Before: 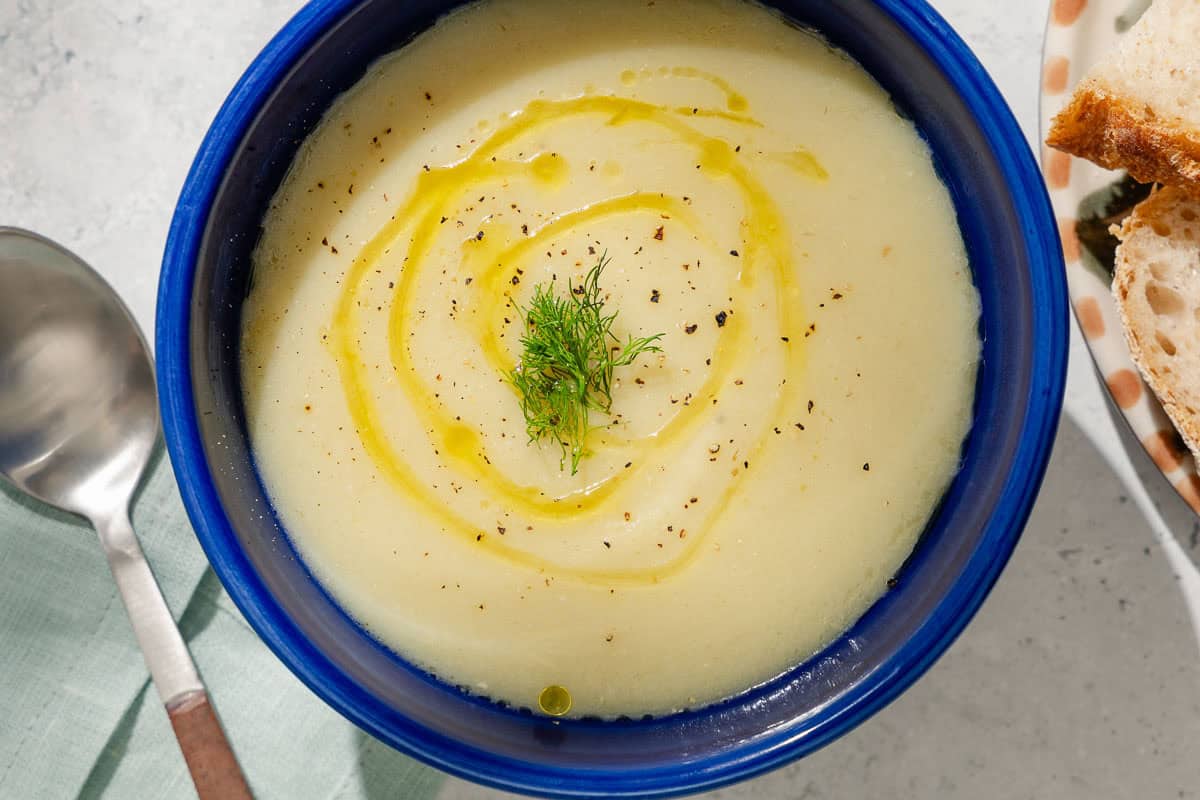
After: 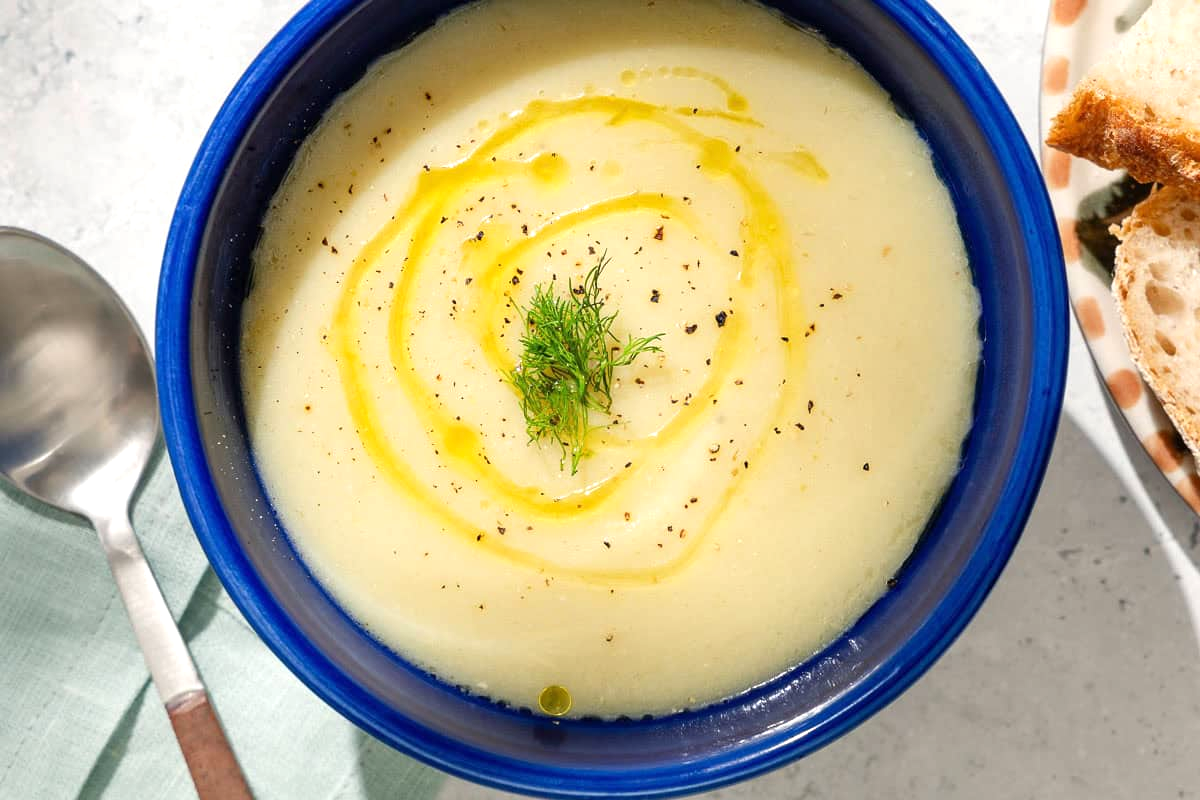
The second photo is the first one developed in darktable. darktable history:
tone equalizer: -8 EV -0.421 EV, -7 EV -0.391 EV, -6 EV -0.309 EV, -5 EV -0.212 EV, -3 EV 0.226 EV, -2 EV 0.326 EV, -1 EV 0.37 EV, +0 EV 0.421 EV, smoothing diameter 24.79%, edges refinement/feathering 11.77, preserve details guided filter
